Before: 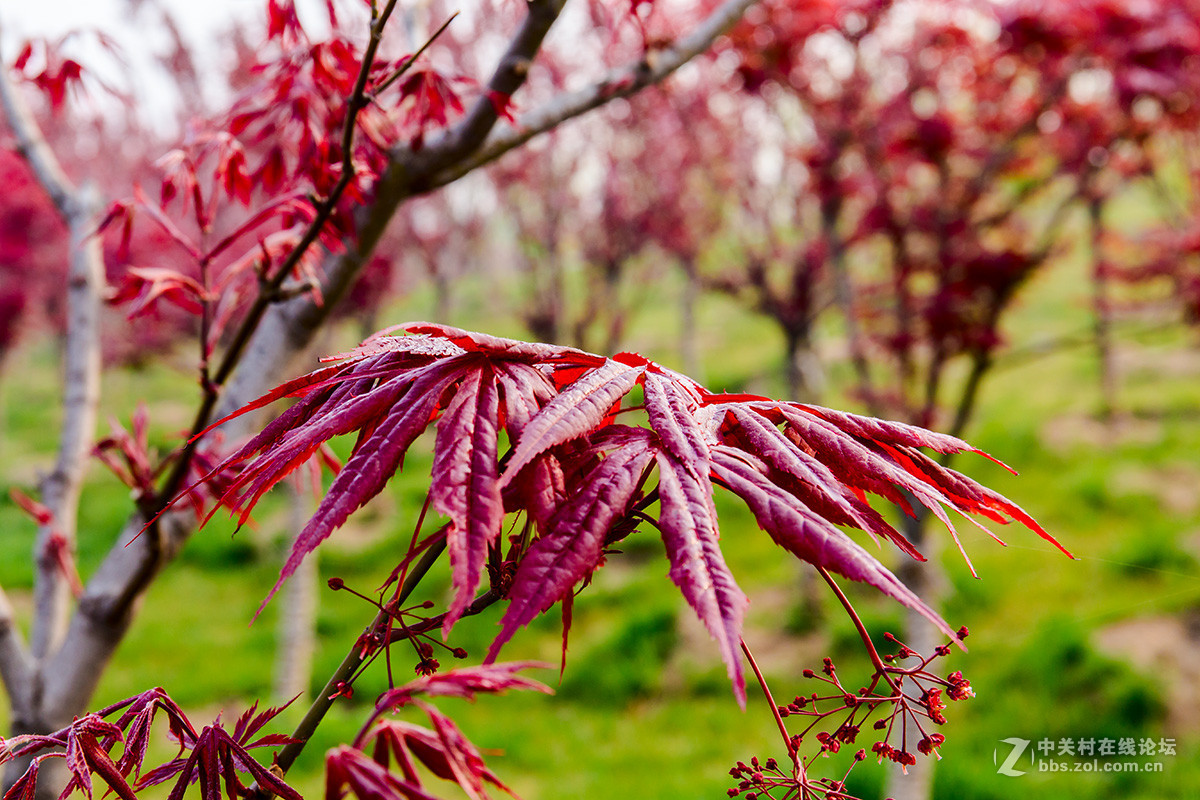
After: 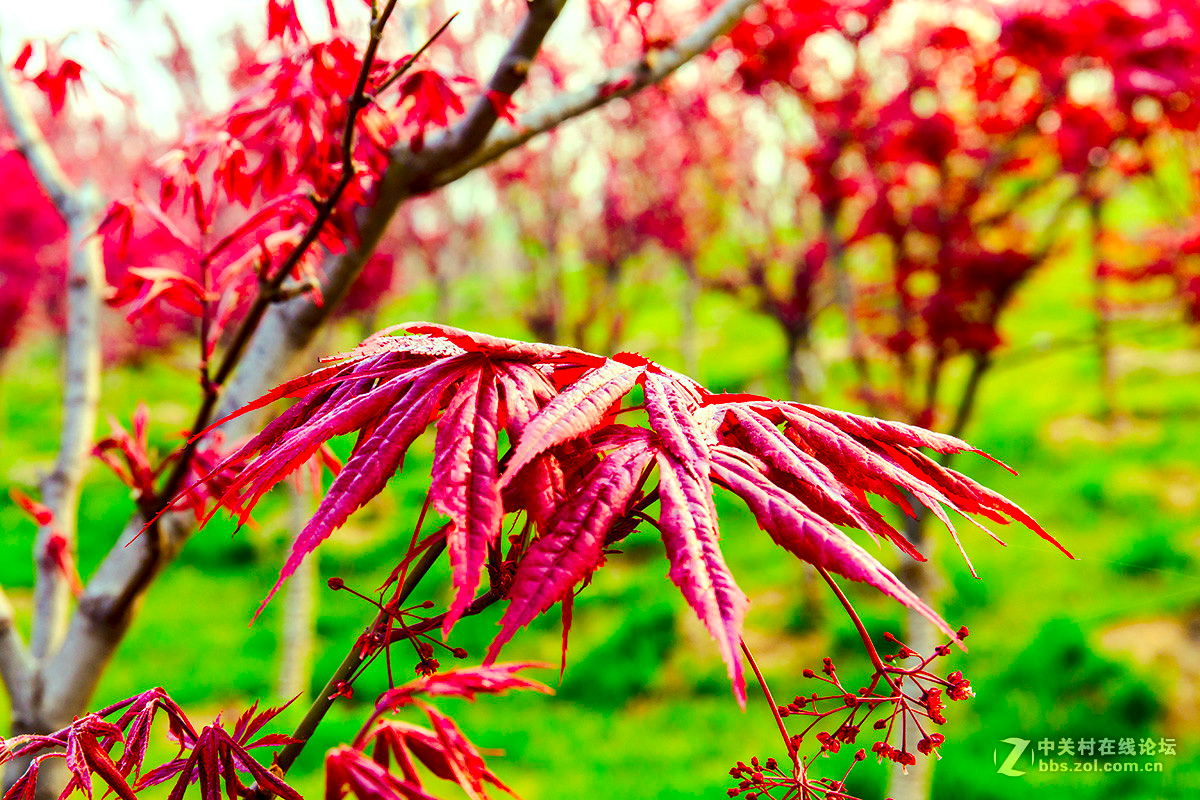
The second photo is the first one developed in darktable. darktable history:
color correction: highlights a* -11.07, highlights b* 9.96, saturation 1.71
exposure: black level correction 0.001, exposure 0.499 EV, compensate highlight preservation false
base curve: curves: ch0 [(0, 0) (0.283, 0.295) (1, 1)], preserve colors none
